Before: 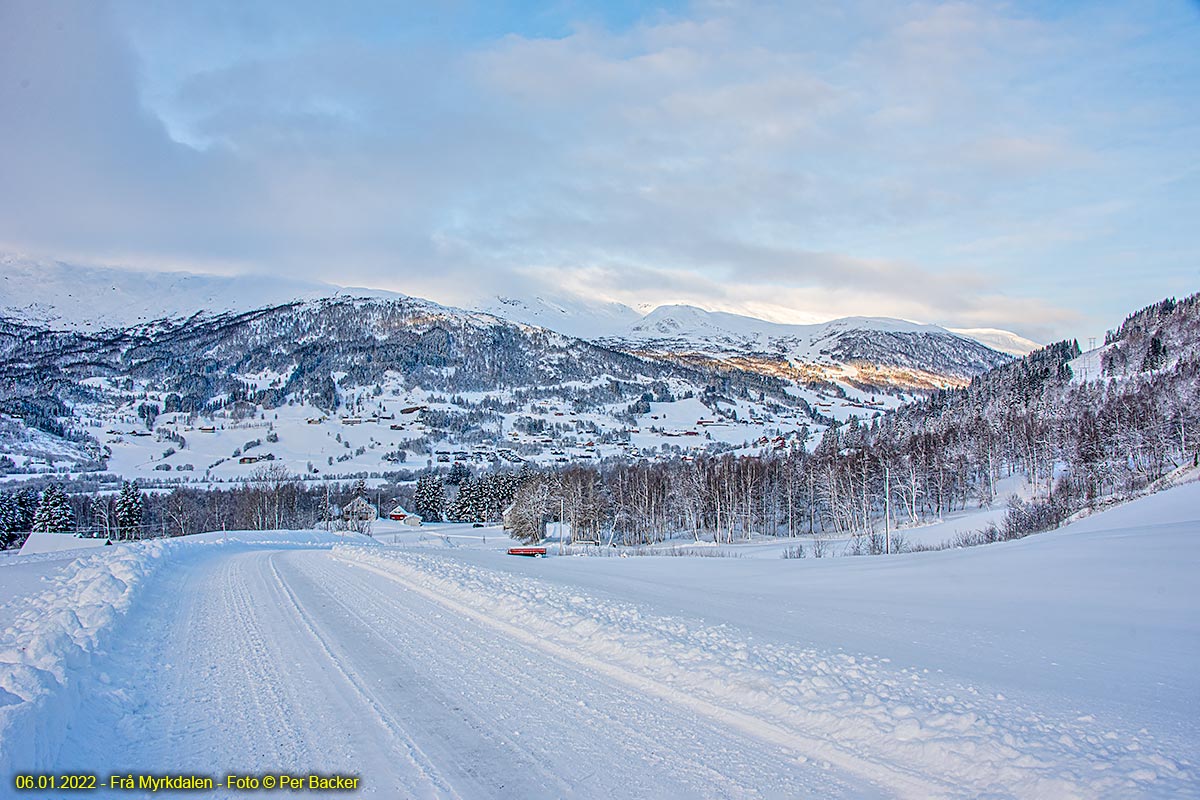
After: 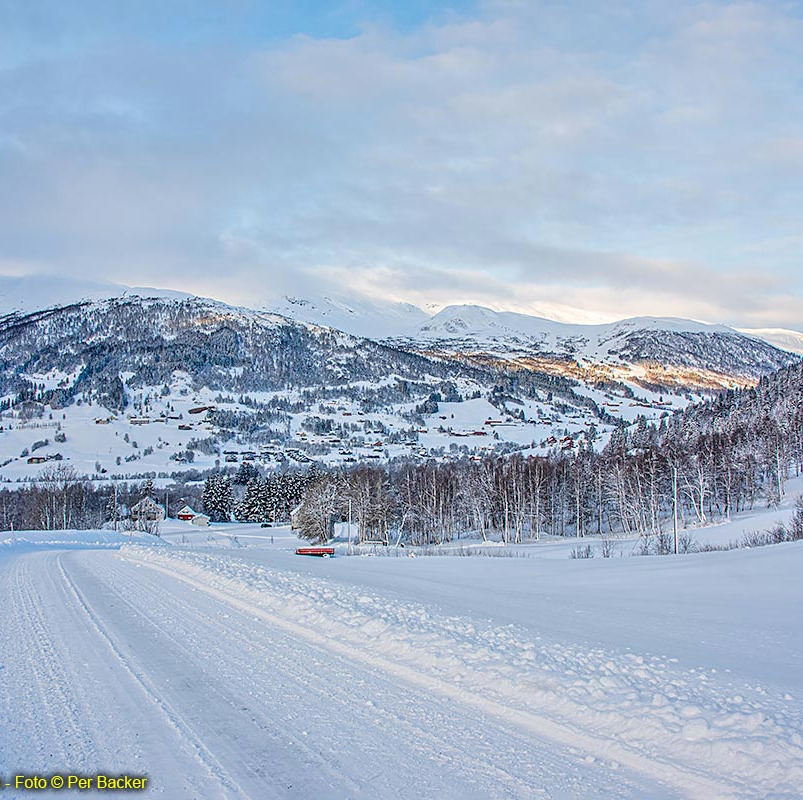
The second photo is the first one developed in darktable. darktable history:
contrast brightness saturation: saturation -0.027
crop and rotate: left 17.726%, right 15.287%
